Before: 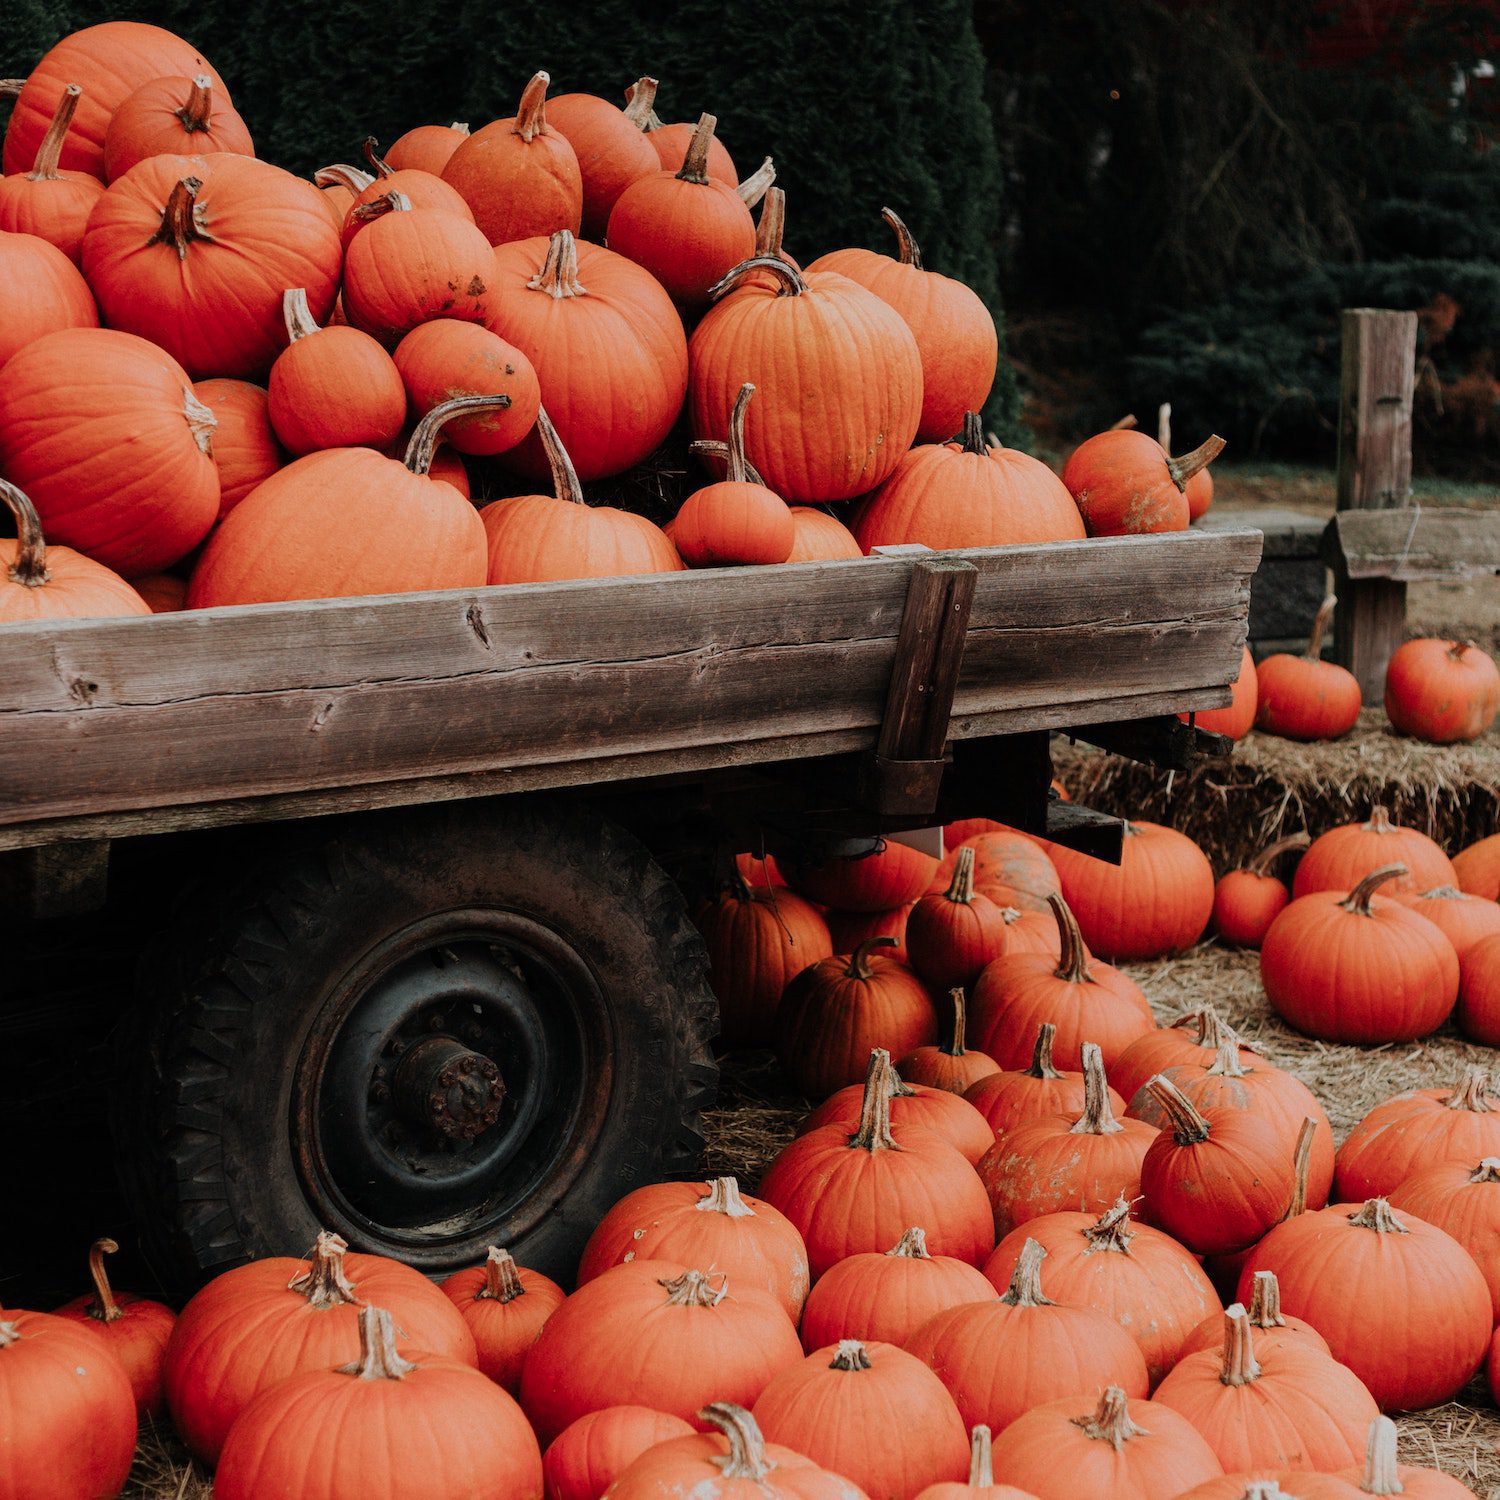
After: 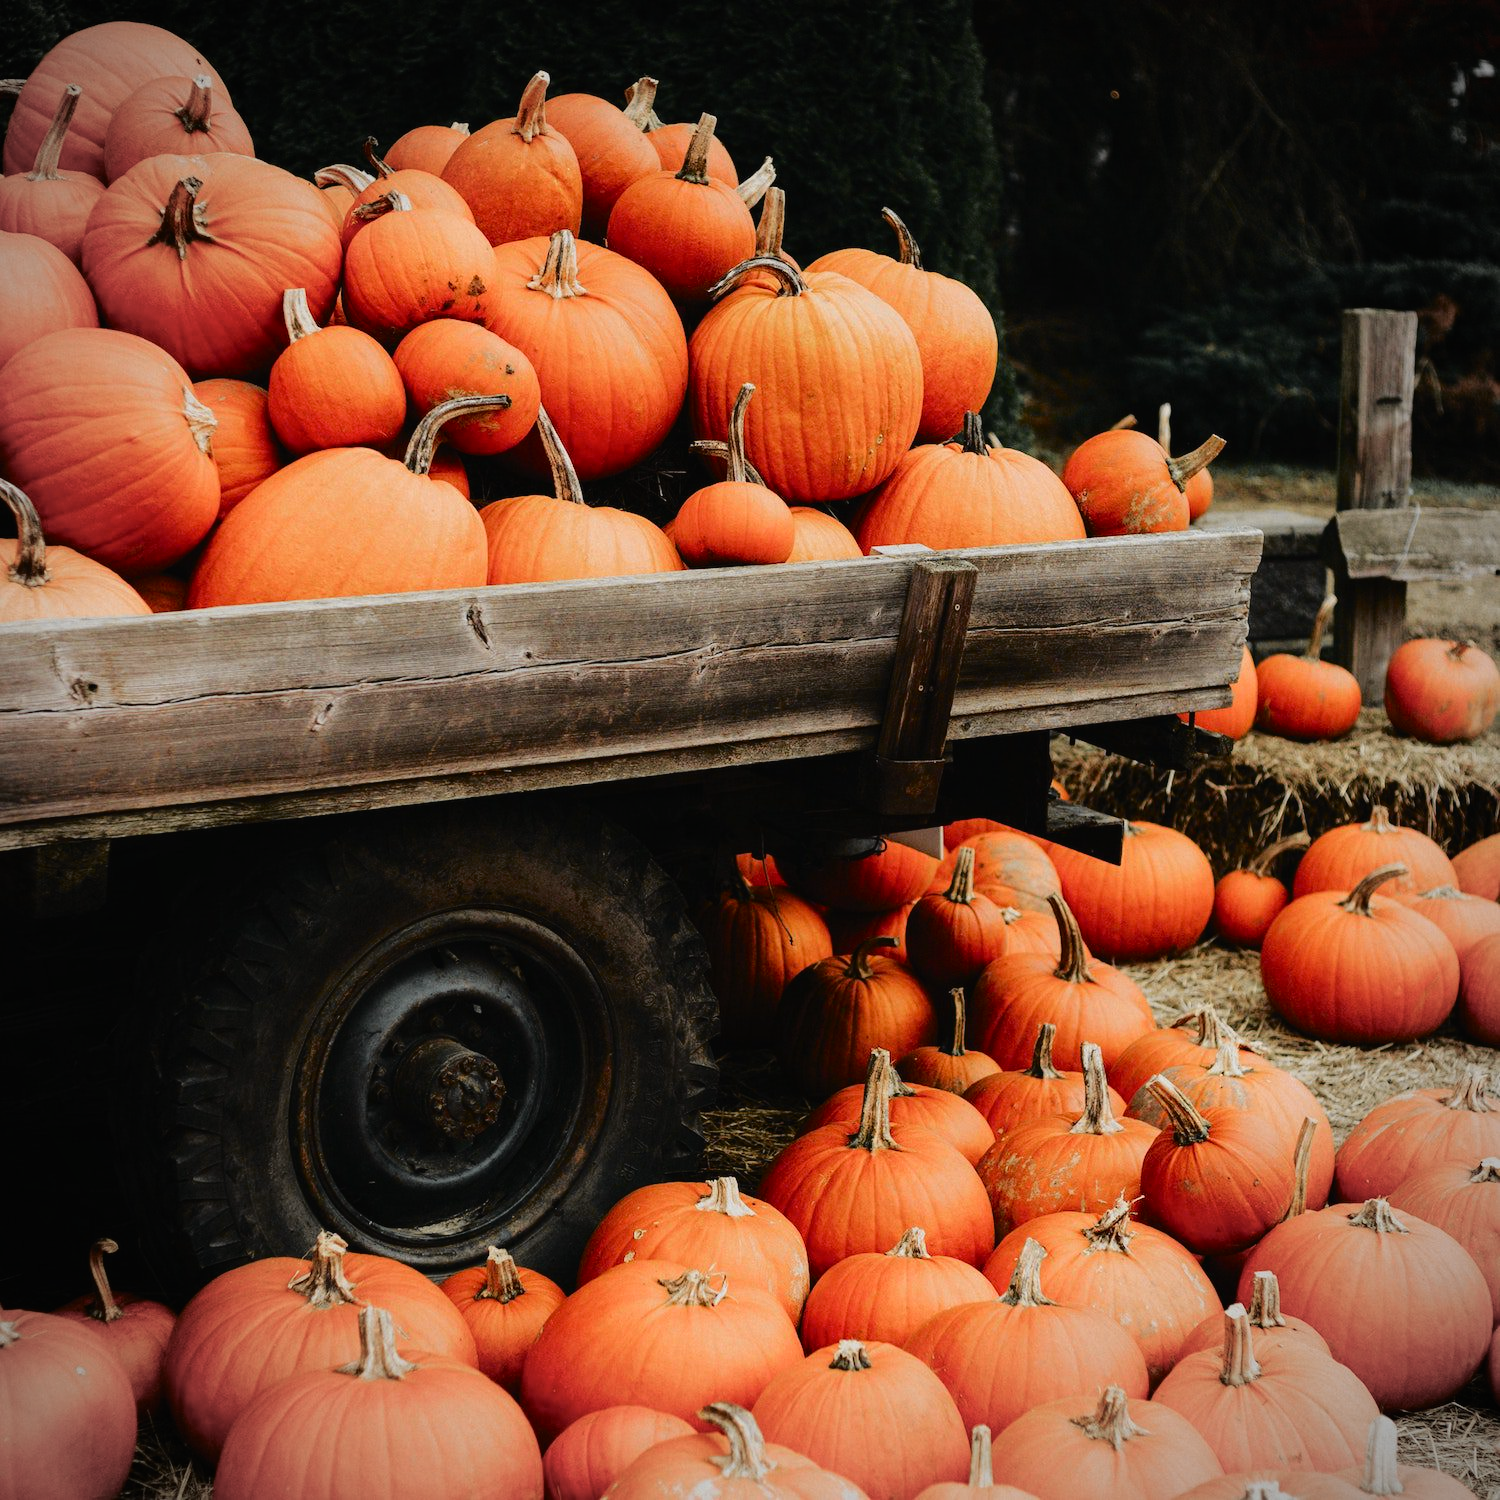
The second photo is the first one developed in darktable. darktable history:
vignetting: on, module defaults
tone curve: curves: ch0 [(0, 0.013) (0.129, 0.1) (0.327, 0.382) (0.489, 0.573) (0.66, 0.748) (0.858, 0.926) (1, 0.977)]; ch1 [(0, 0) (0.353, 0.344) (0.45, 0.46) (0.498, 0.498) (0.521, 0.512) (0.563, 0.559) (0.592, 0.578) (0.647, 0.657) (1, 1)]; ch2 [(0, 0) (0.333, 0.346) (0.375, 0.375) (0.424, 0.43) (0.476, 0.492) (0.502, 0.502) (0.524, 0.531) (0.579, 0.61) (0.612, 0.644) (0.66, 0.715) (1, 1)], color space Lab, independent channels, preserve colors none
